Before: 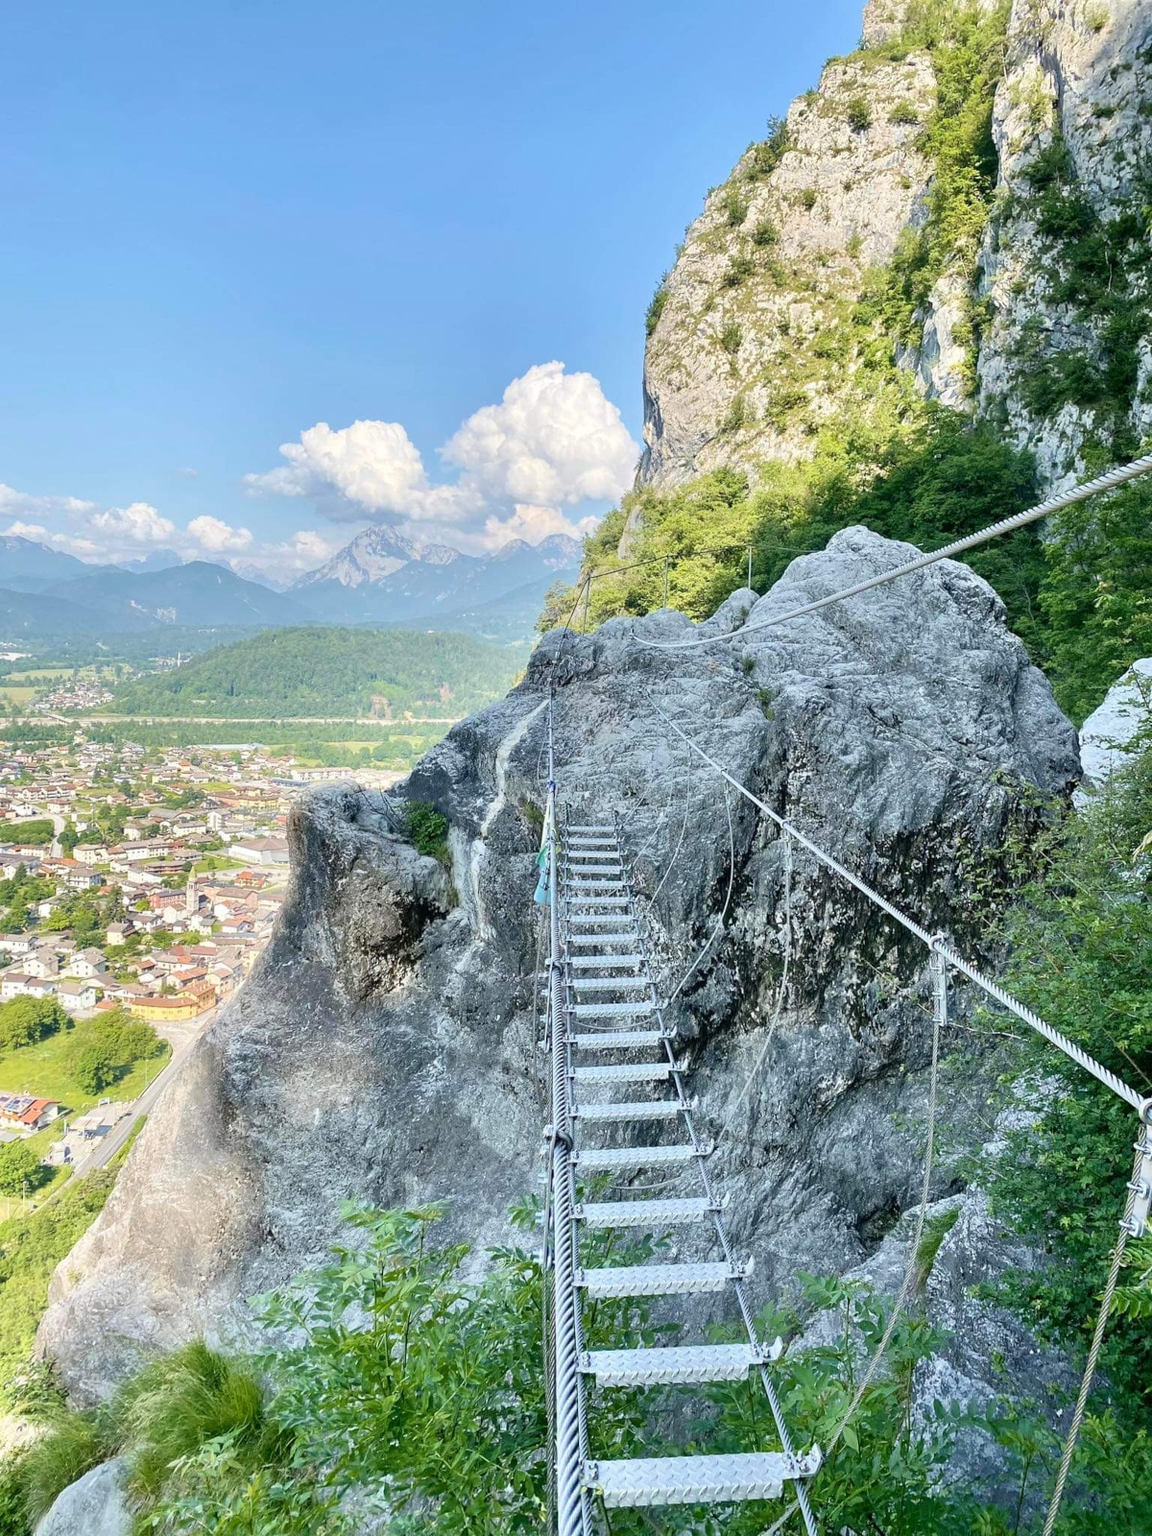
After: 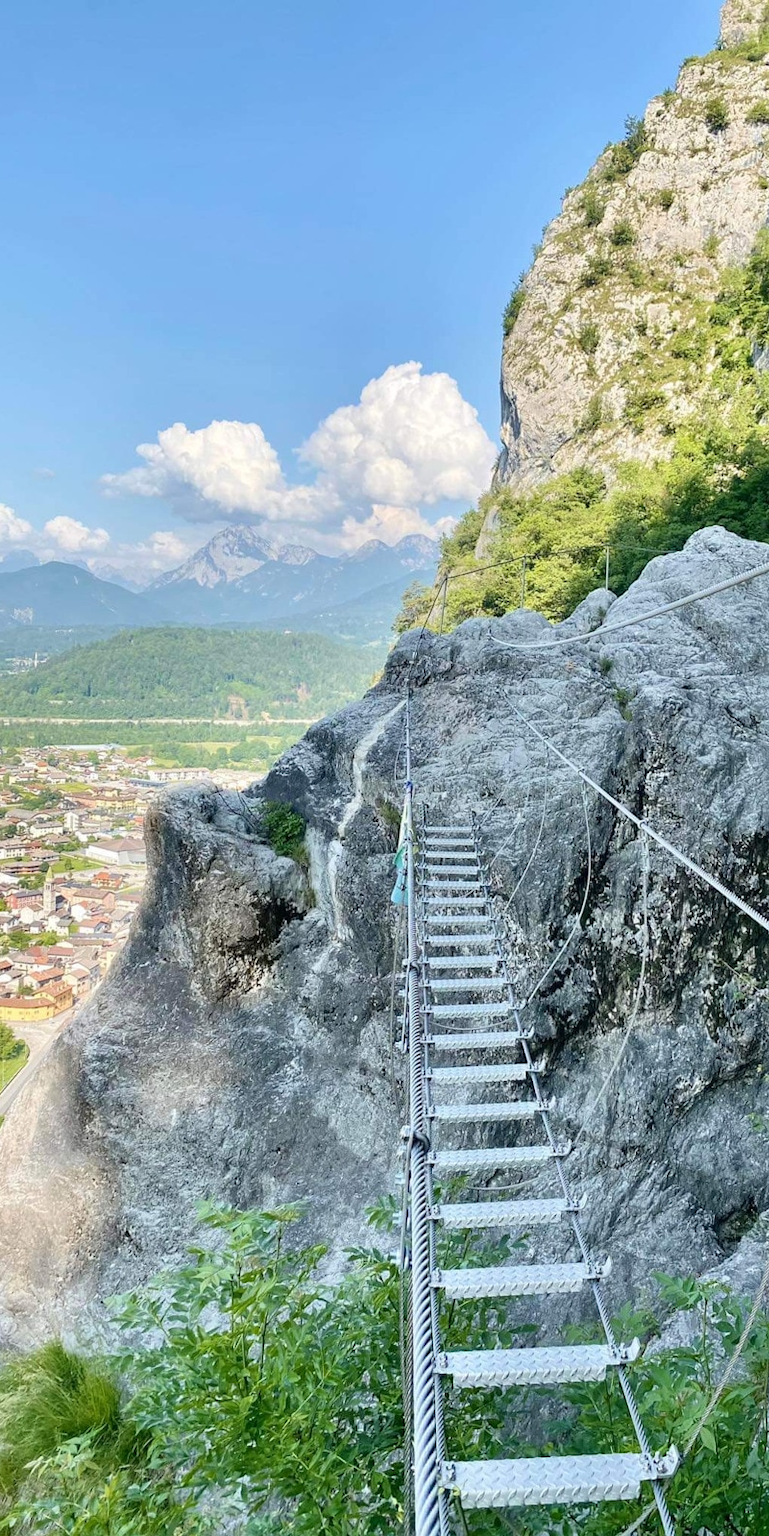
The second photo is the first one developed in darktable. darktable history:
crop and rotate: left 12.462%, right 20.737%
